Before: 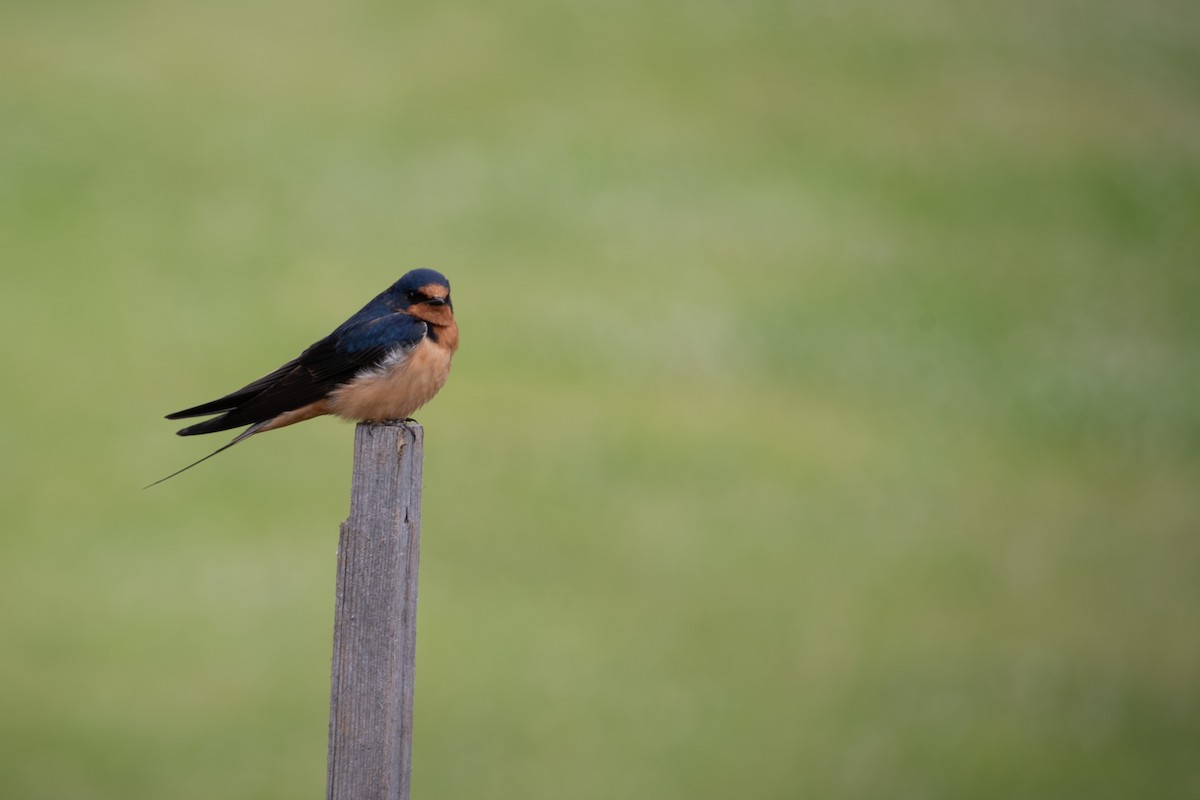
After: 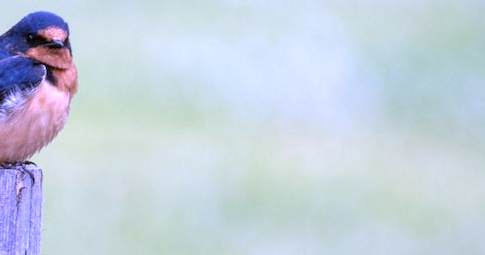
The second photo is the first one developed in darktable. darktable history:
crop: left 31.751%, top 32.172%, right 27.8%, bottom 35.83%
local contrast: on, module defaults
exposure: black level correction 0, exposure 1 EV, compensate exposure bias true, compensate highlight preservation false
white balance: red 0.98, blue 1.61
